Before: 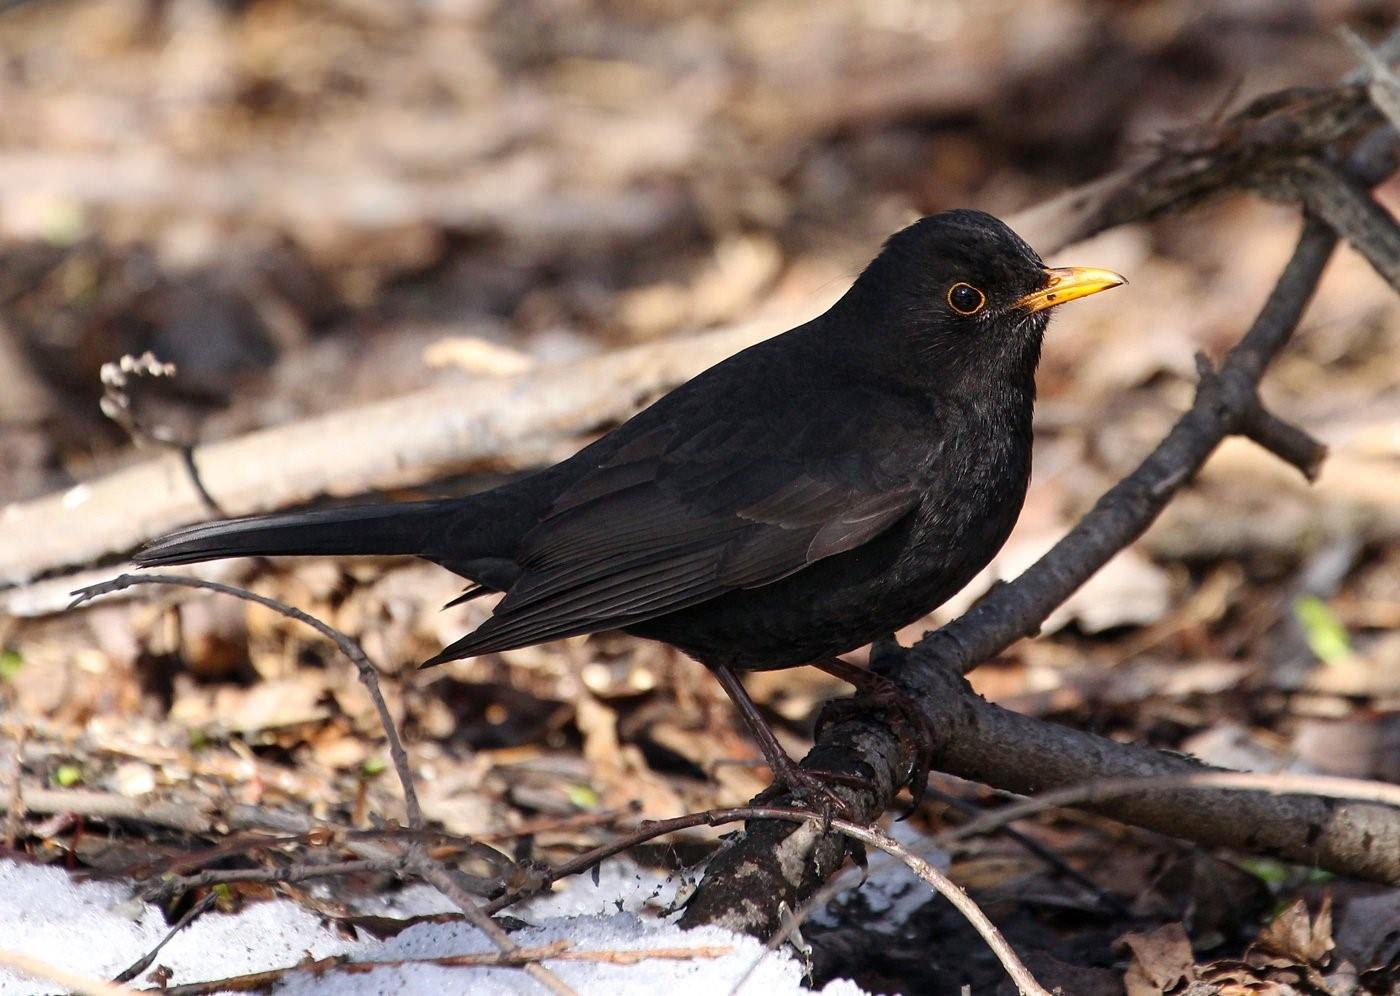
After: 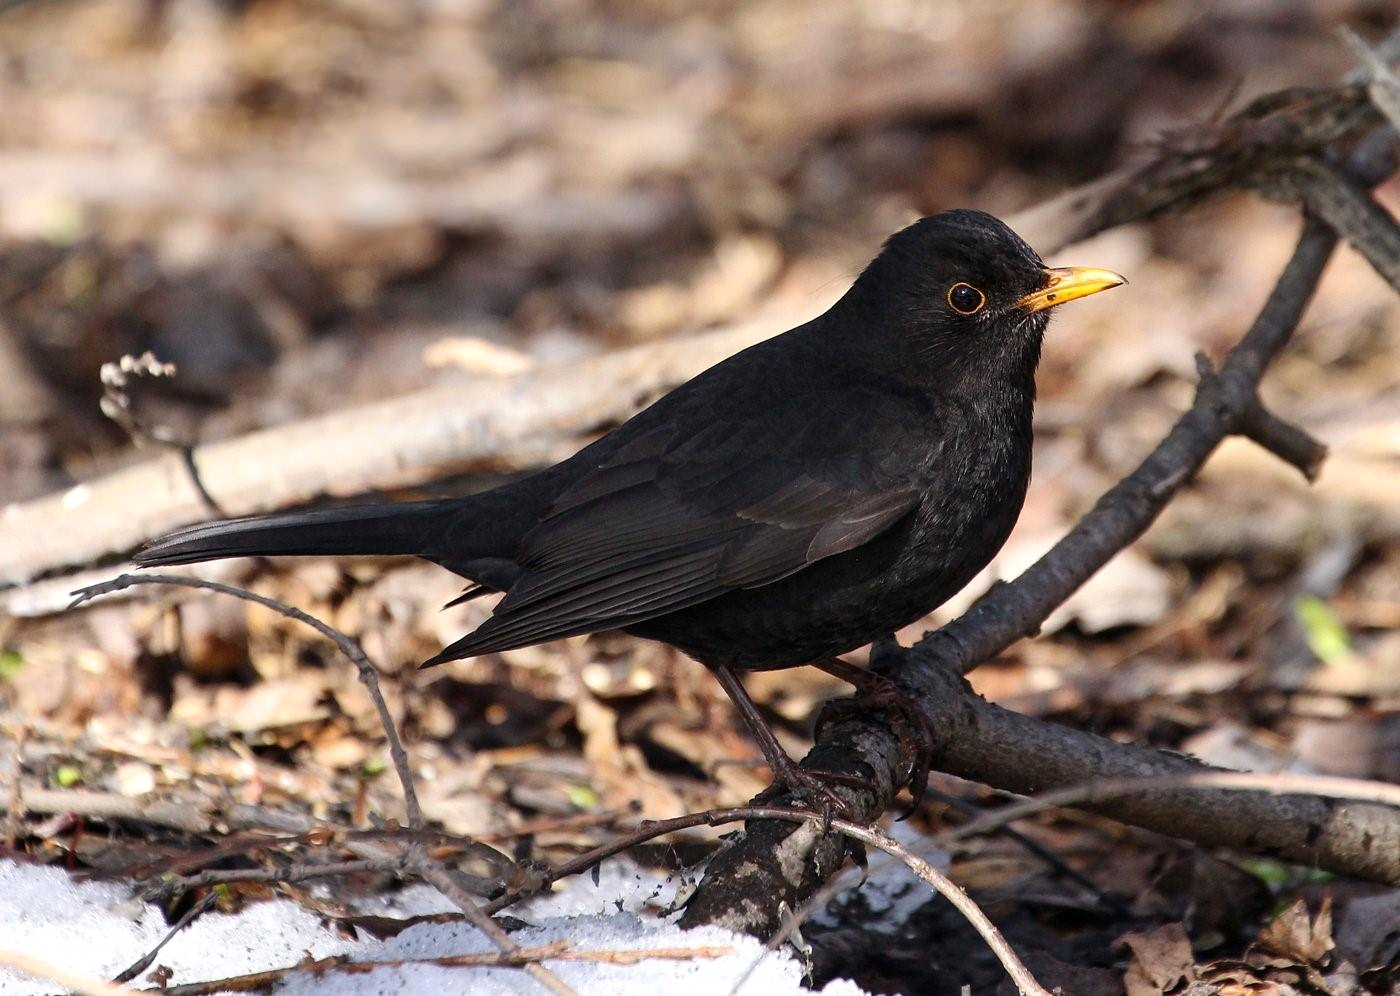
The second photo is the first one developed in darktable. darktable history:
shadows and highlights: shadows 13.36, white point adjustment 1.31, highlights -1.56, soften with gaussian
